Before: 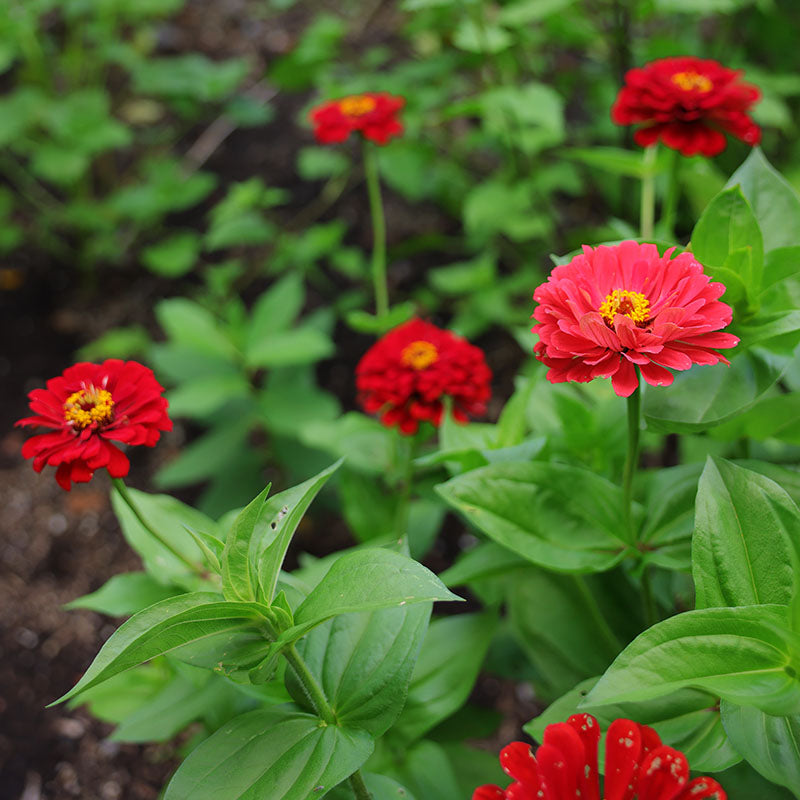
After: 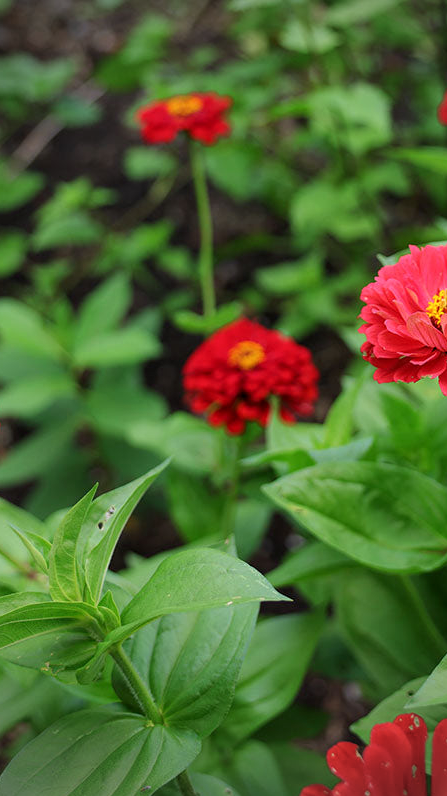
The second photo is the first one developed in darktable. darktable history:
crop: left 21.674%, right 22.086%
vignetting: fall-off radius 60.92%
local contrast: highlights 100%, shadows 100%, detail 120%, midtone range 0.2
